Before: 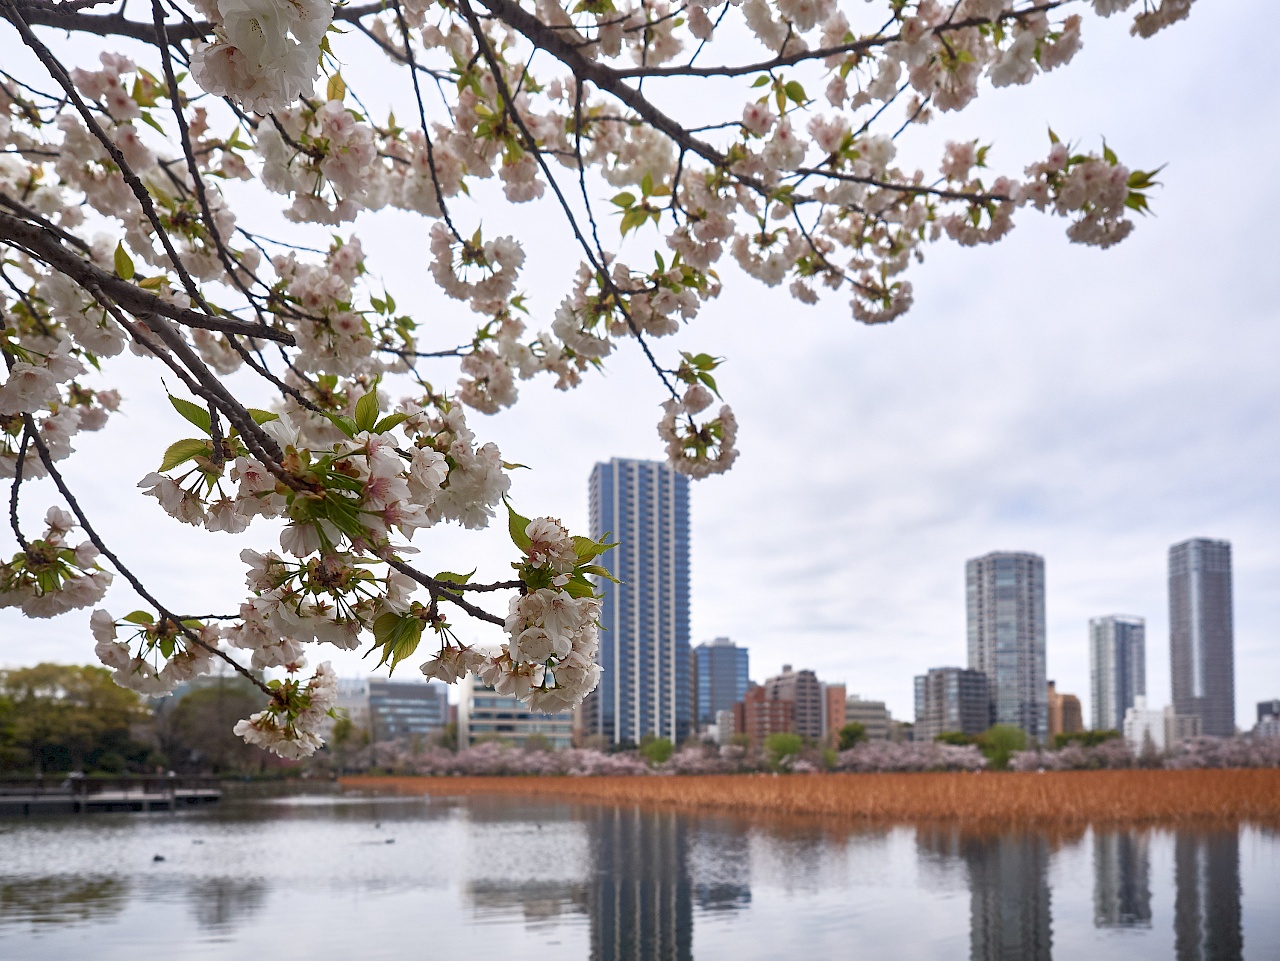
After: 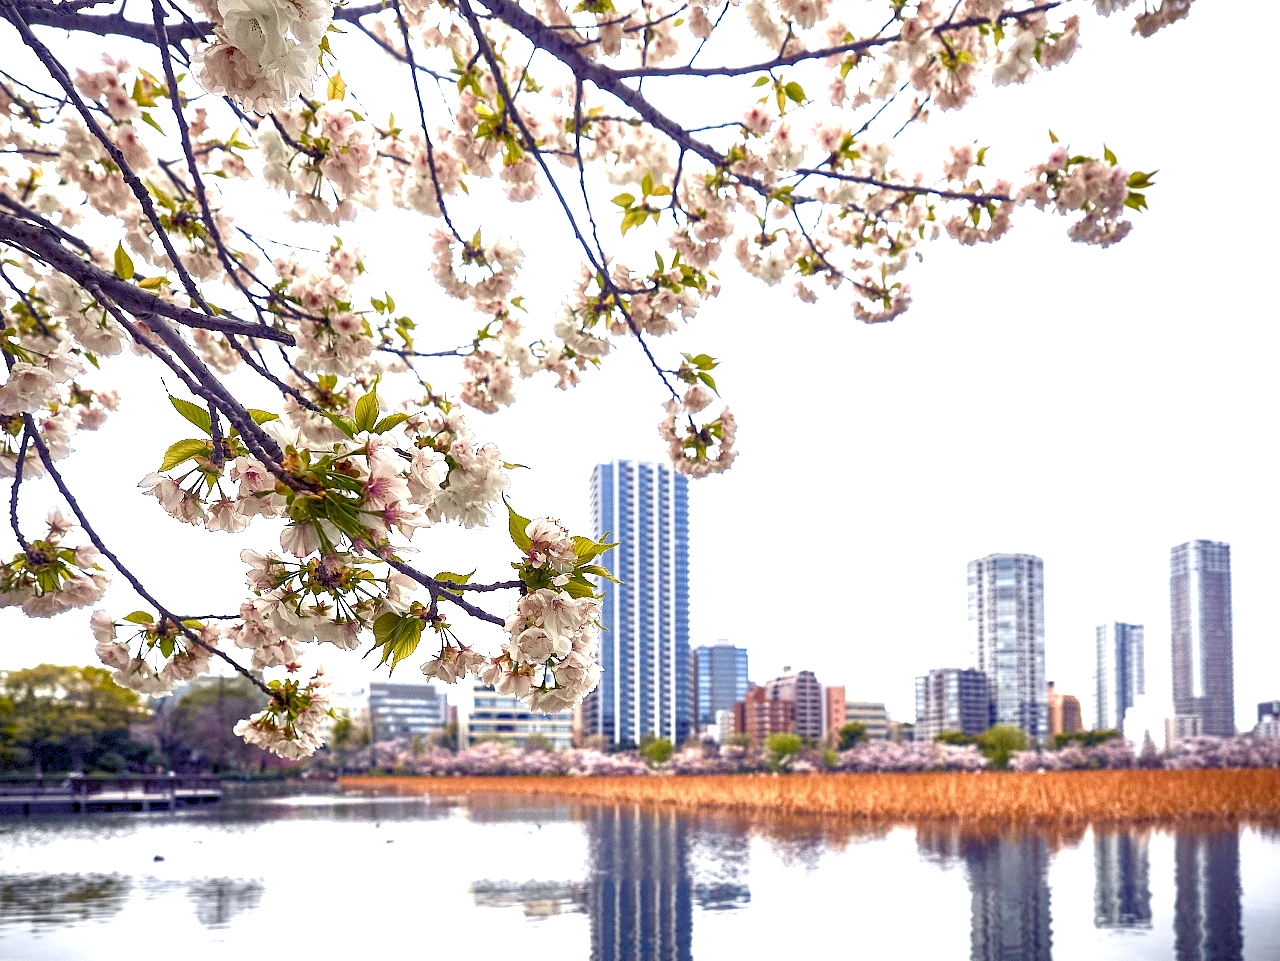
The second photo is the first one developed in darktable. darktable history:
tone curve: curves: ch0 [(0, 0) (0.15, 0.17) (0.452, 0.437) (0.611, 0.588) (0.751, 0.749) (1, 1)]; ch1 [(0, 0) (0.325, 0.327) (0.412, 0.45) (0.453, 0.484) (0.5, 0.501) (0.541, 0.55) (0.617, 0.612) (0.695, 0.697) (1, 1)]; ch2 [(0, 0) (0.386, 0.397) (0.452, 0.459) (0.505, 0.498) (0.524, 0.547) (0.574, 0.566) (0.633, 0.641) (1, 1)], color space Lab, independent channels, preserve colors none
vignetting: fall-off start 97.23%, saturation -0.024, center (-0.033, -0.042), width/height ratio 1.179, unbound false
local contrast: highlights 100%, shadows 100%, detail 200%, midtone range 0.2
color balance rgb: shadows lift › luminance -28.76%, shadows lift › chroma 15%, shadows lift › hue 270°, power › chroma 1%, power › hue 255°, highlights gain › luminance 7.14%, highlights gain › chroma 2%, highlights gain › hue 90°, global offset › luminance -0.29%, global offset › hue 260°, perceptual saturation grading › global saturation 20%, perceptual saturation grading › highlights -13.92%, perceptual saturation grading › shadows 50%
exposure: black level correction 0, exposure 1.2 EV, compensate highlight preservation false
